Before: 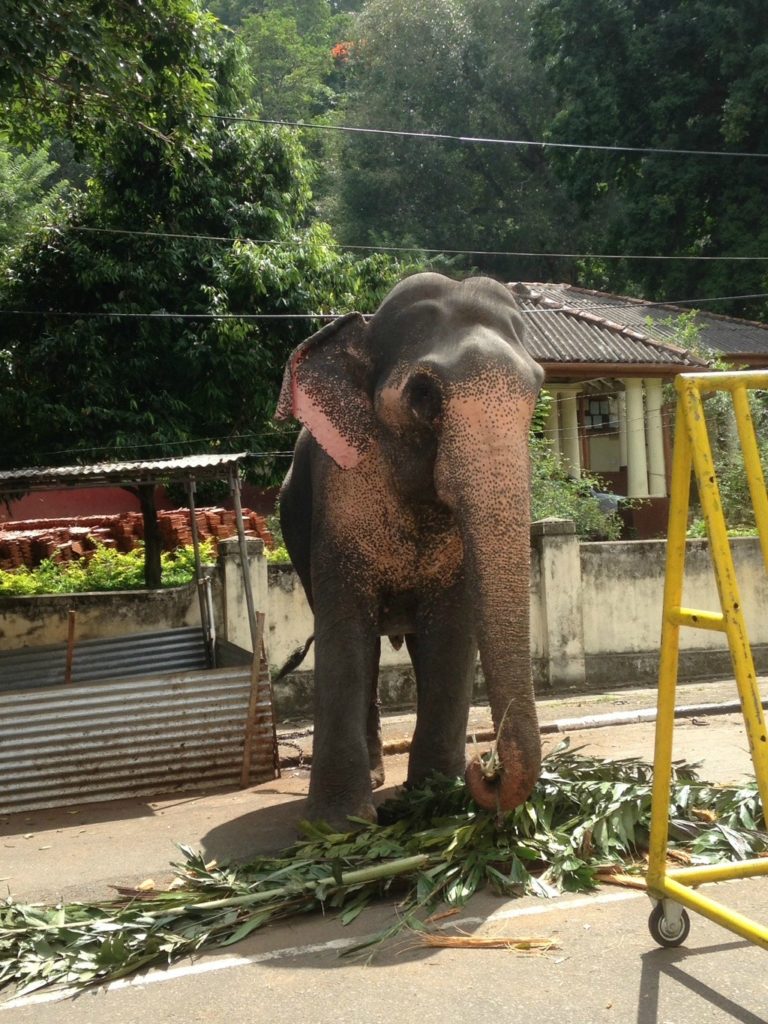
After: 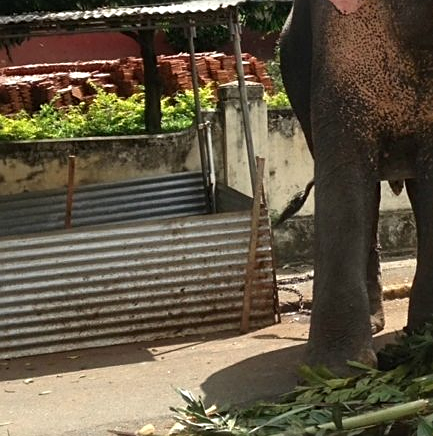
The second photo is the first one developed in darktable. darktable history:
crop: top 44.483%, right 43.593%, bottom 12.892%
sharpen: on, module defaults
